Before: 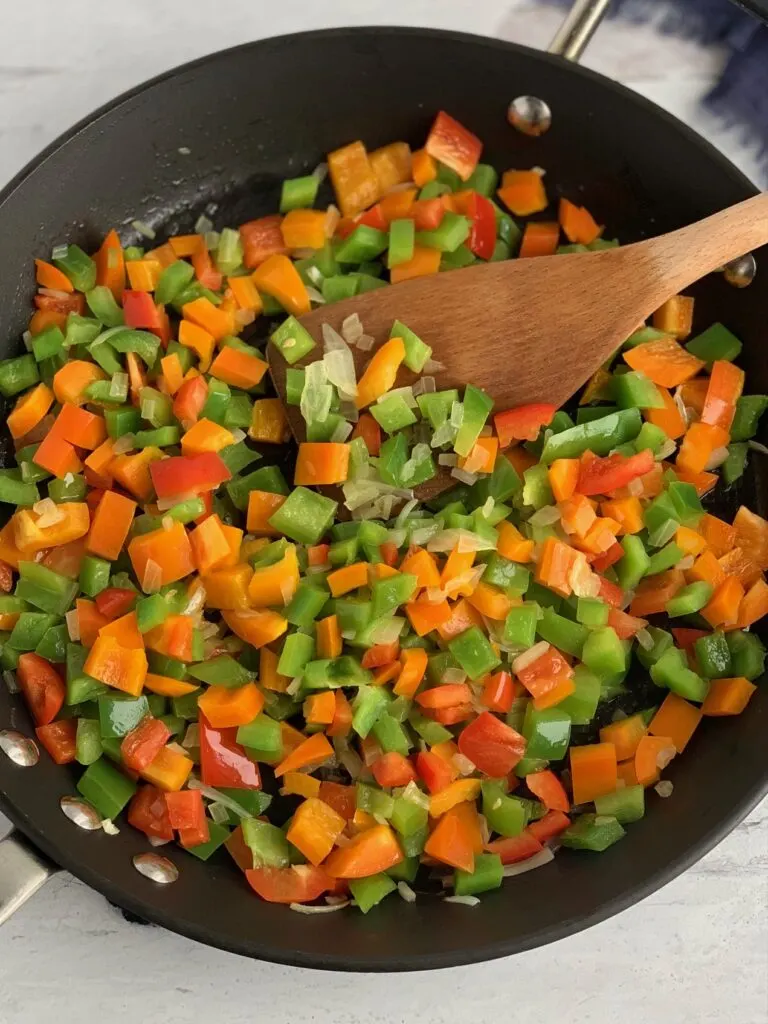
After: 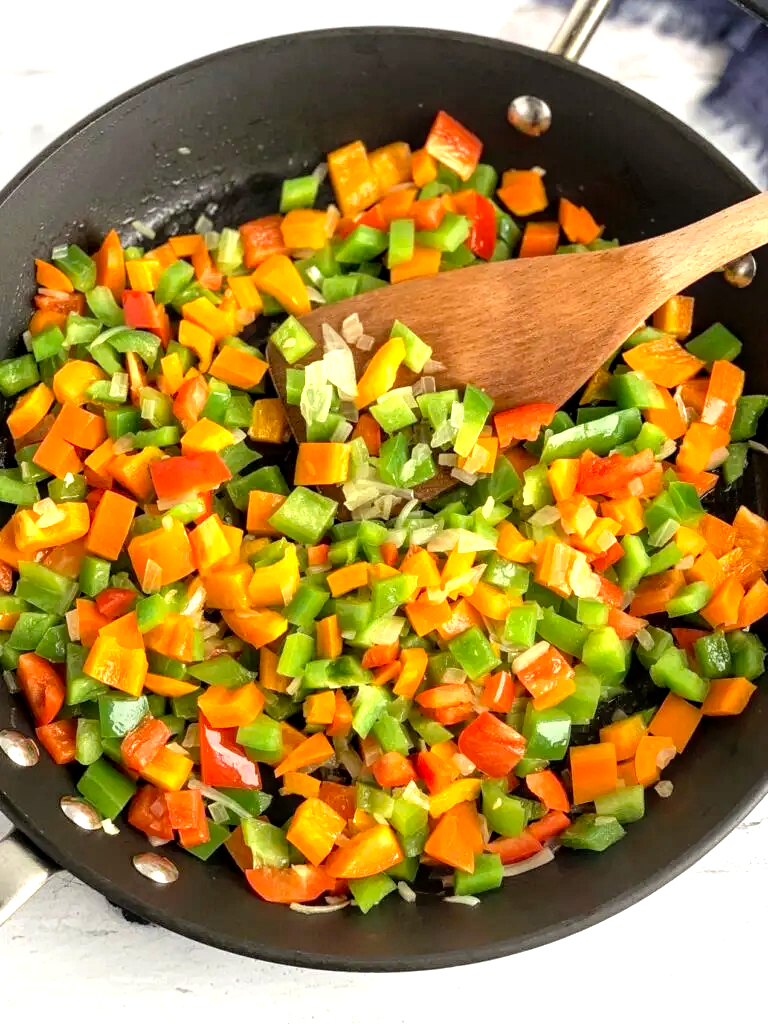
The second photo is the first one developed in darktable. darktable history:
local contrast: on, module defaults
tone equalizer: -8 EV -0.41 EV, -7 EV -0.409 EV, -6 EV -0.367 EV, -5 EV -0.238 EV, -3 EV 0.24 EV, -2 EV 0.361 EV, -1 EV 0.39 EV, +0 EV 0.42 EV
exposure: exposure 0.663 EV, compensate exposure bias true, compensate highlight preservation false
